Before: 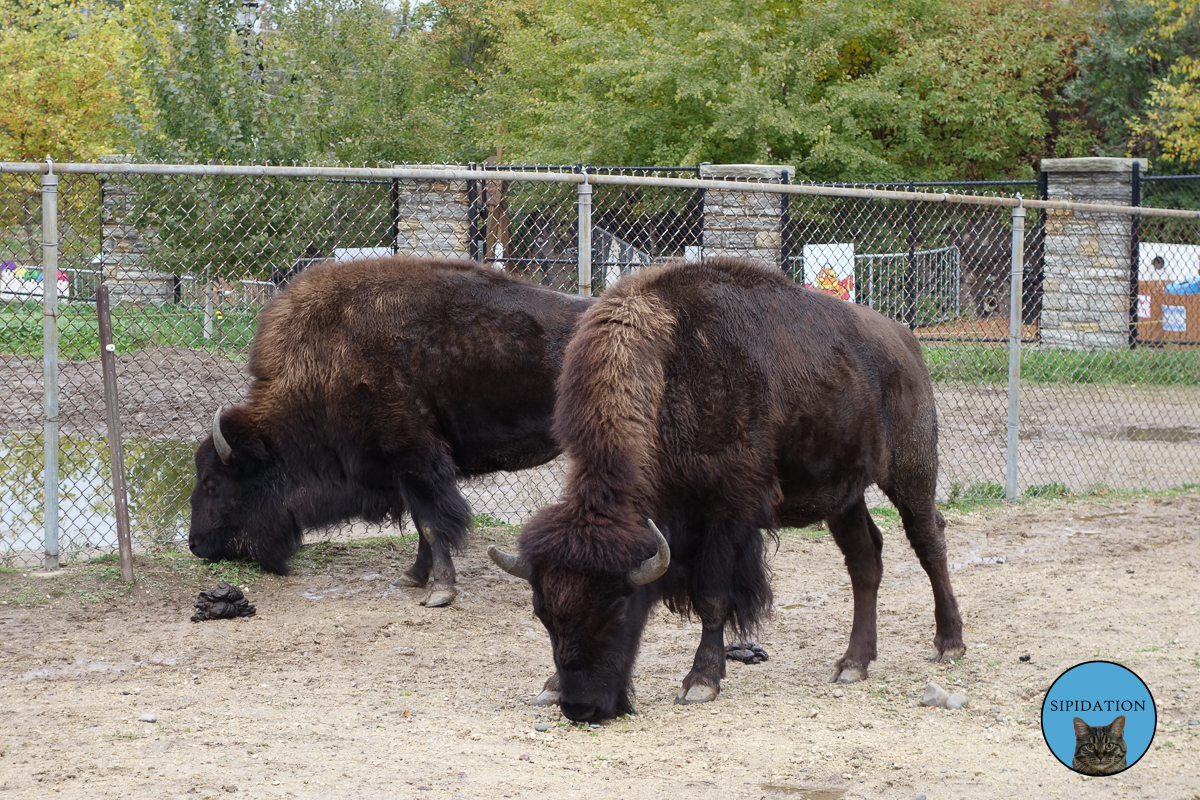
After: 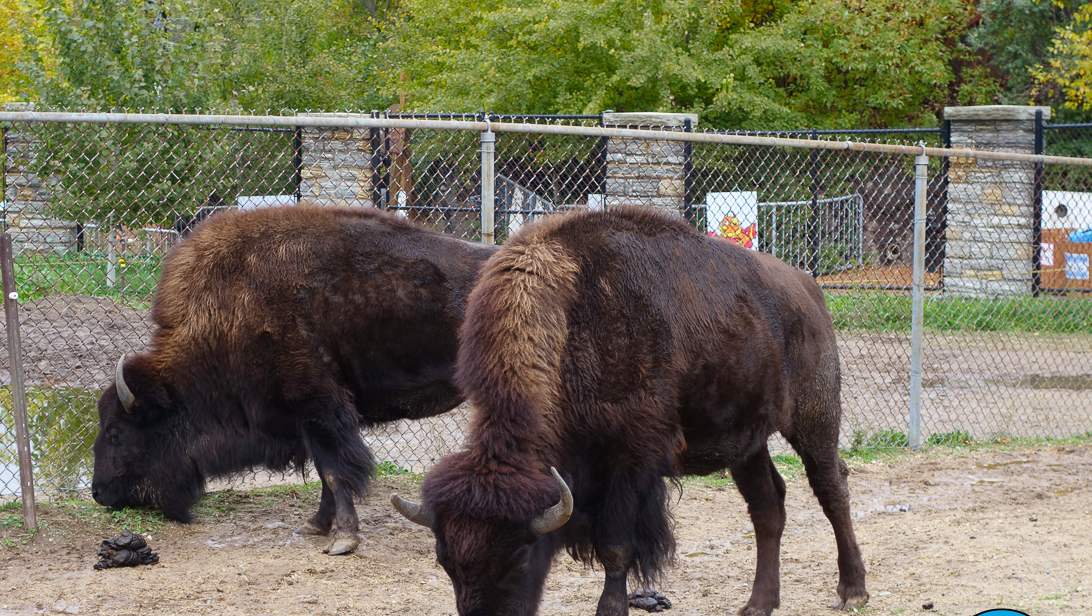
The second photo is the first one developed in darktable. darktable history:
crop: left 8.155%, top 6.611%, bottom 15.385%
color balance rgb: perceptual saturation grading › global saturation 20%, global vibrance 20%
